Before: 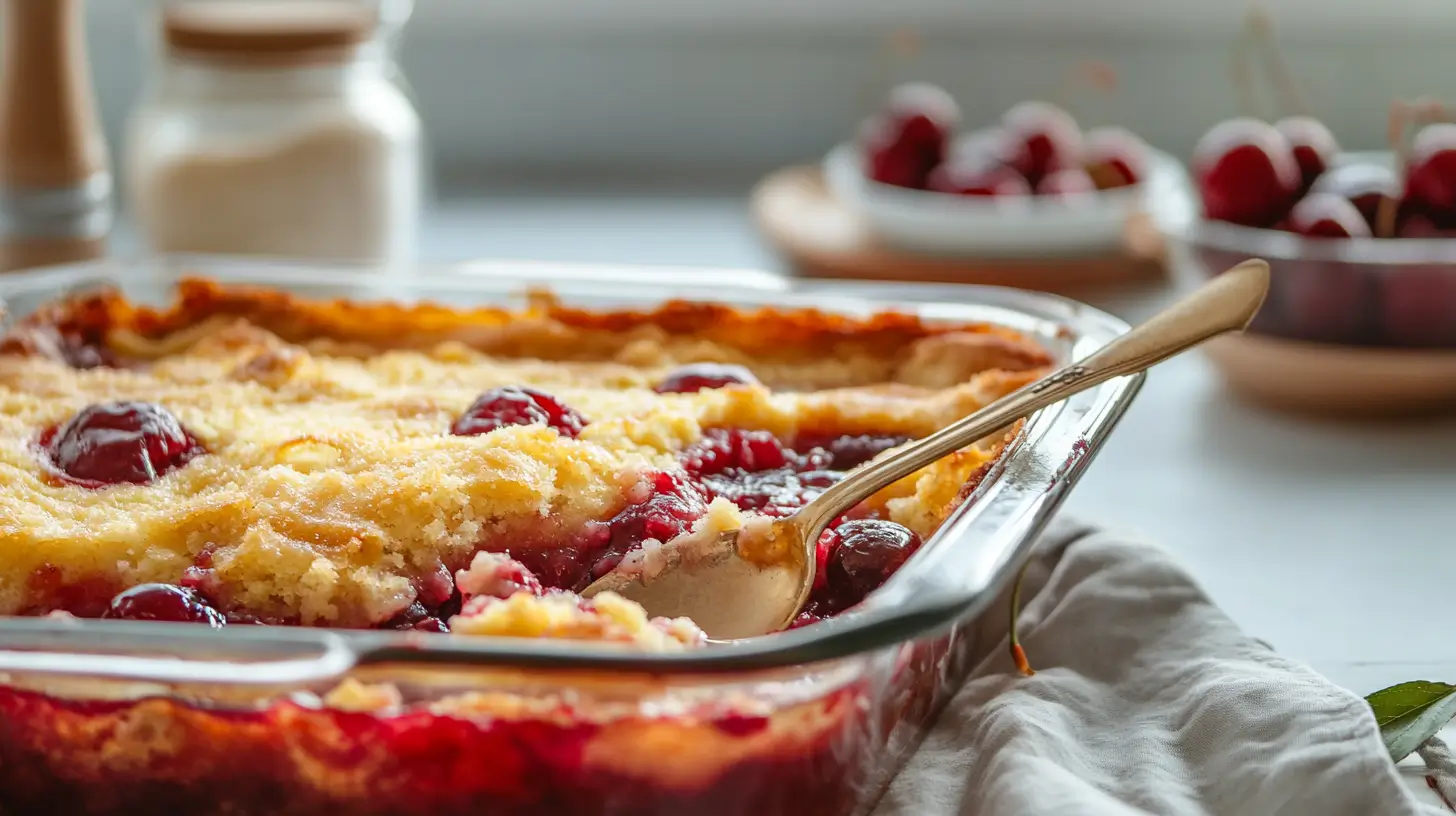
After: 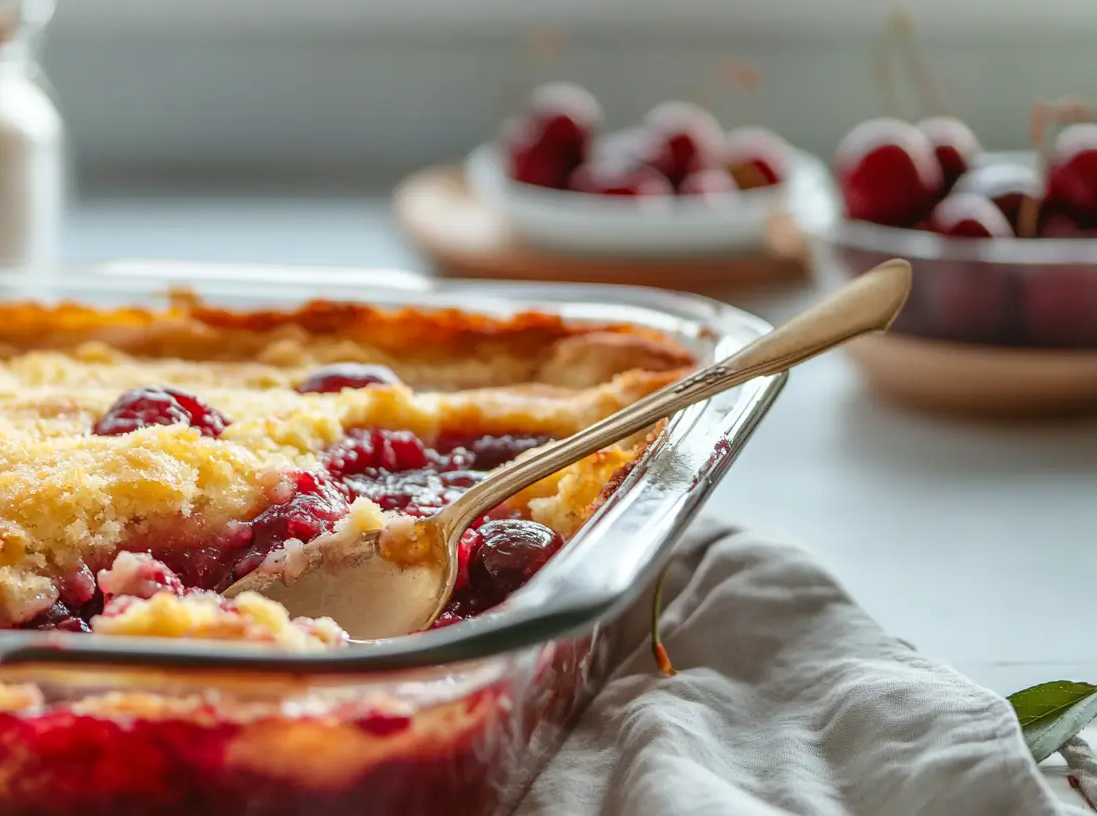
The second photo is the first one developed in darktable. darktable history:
crop and rotate: left 24.634%
